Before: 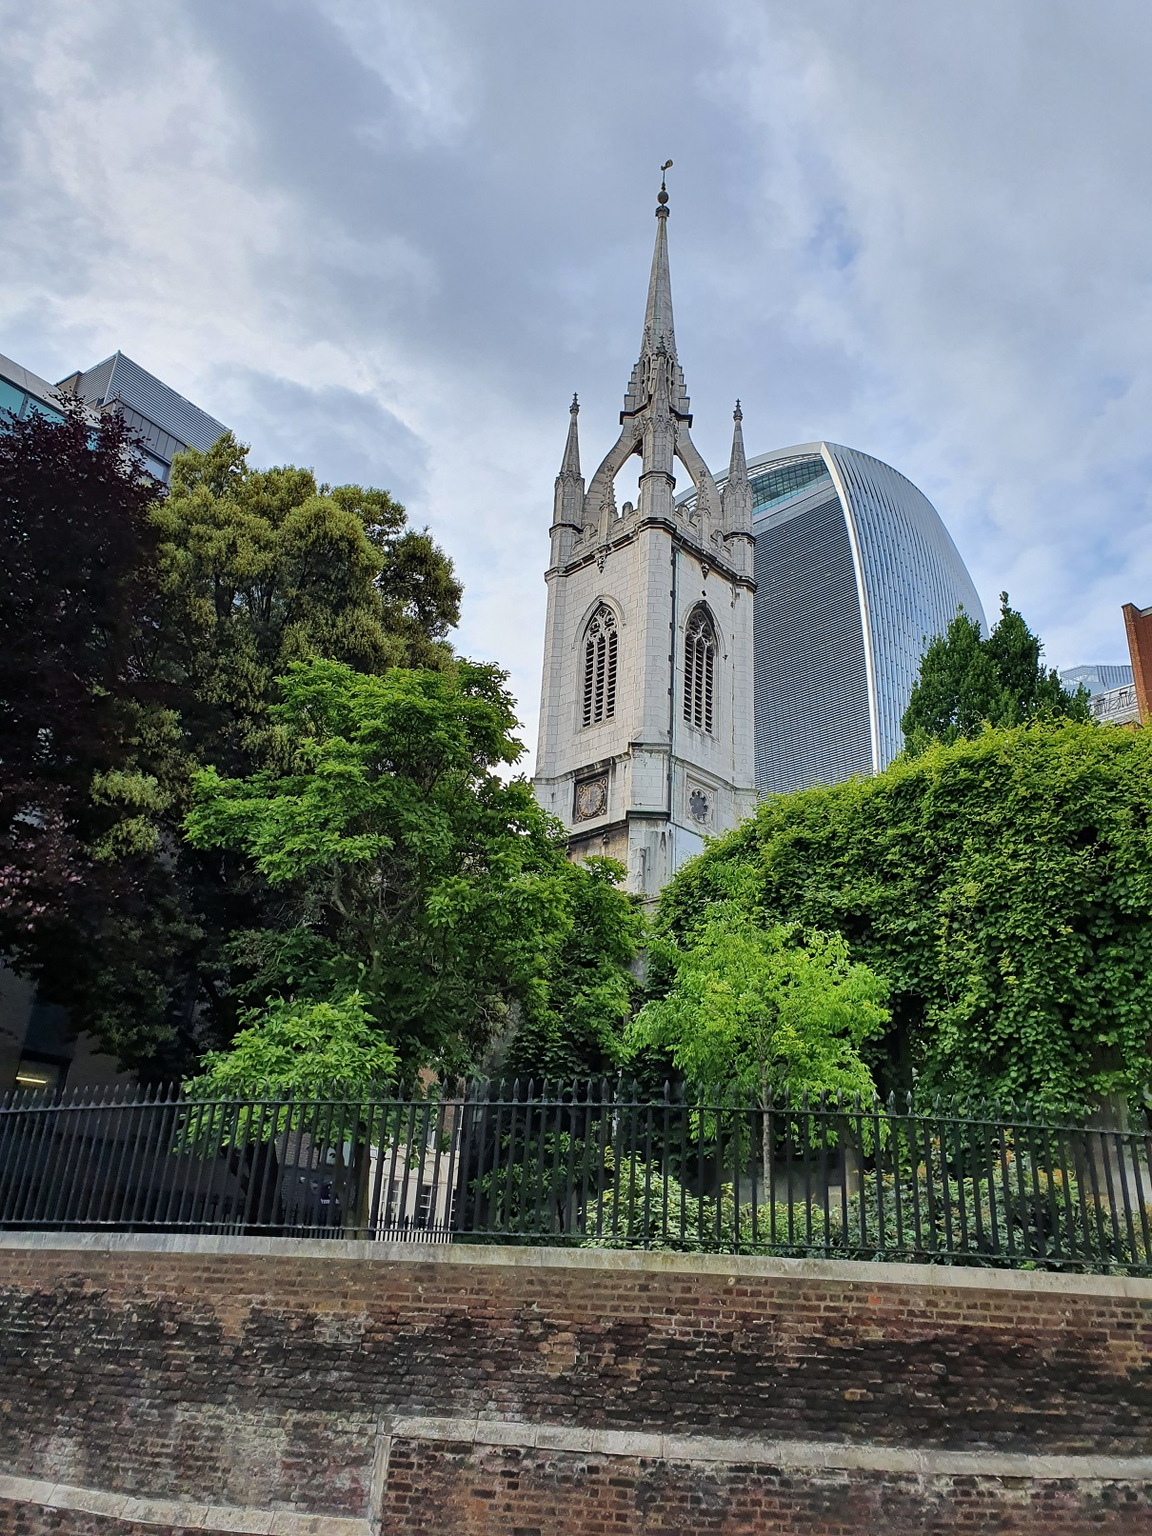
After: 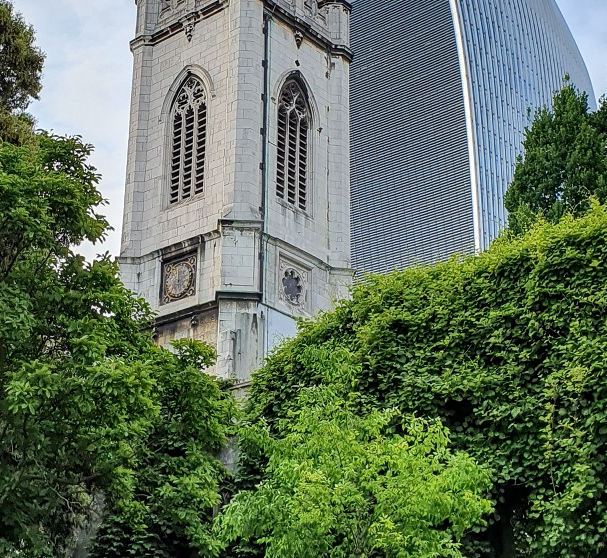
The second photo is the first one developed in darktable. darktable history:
local contrast: on, module defaults
crop: left 36.607%, top 34.735%, right 13.146%, bottom 30.611%
